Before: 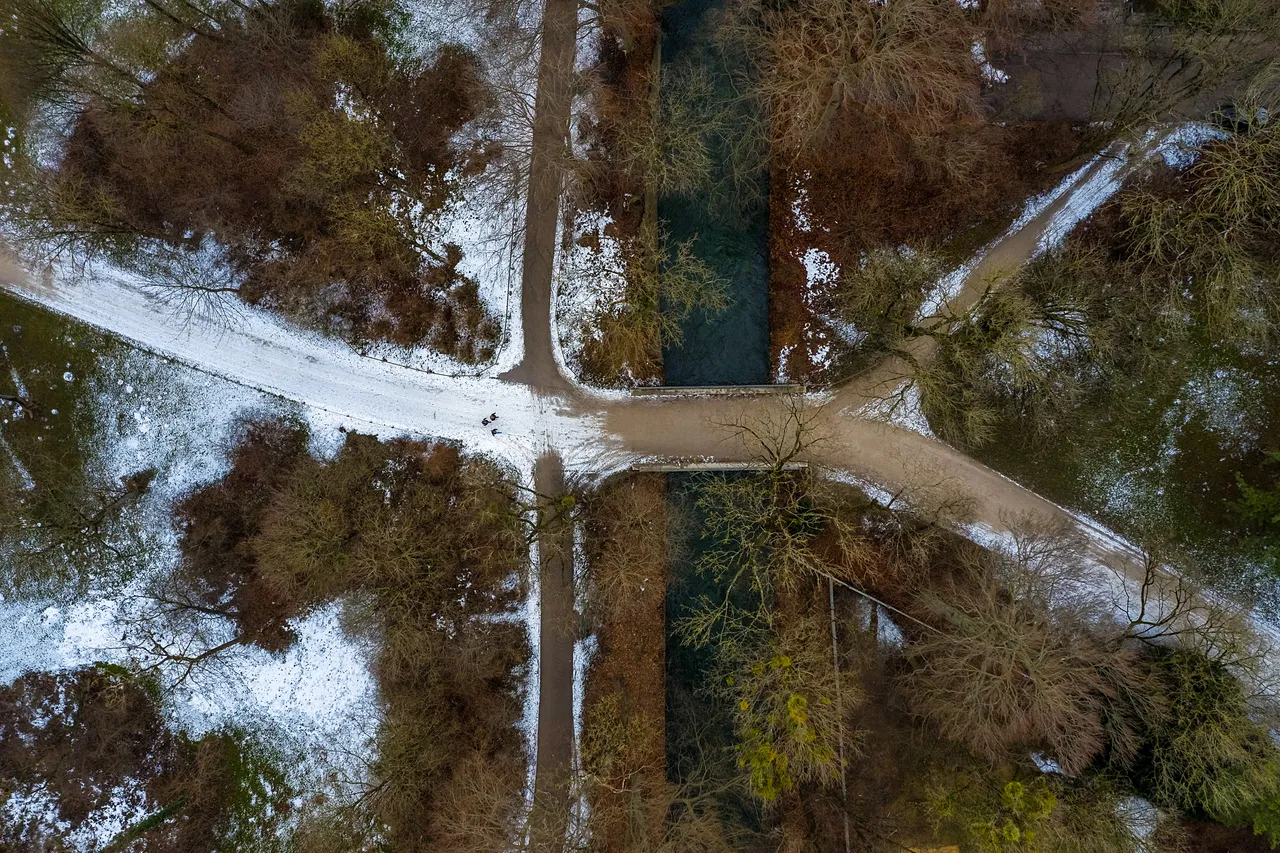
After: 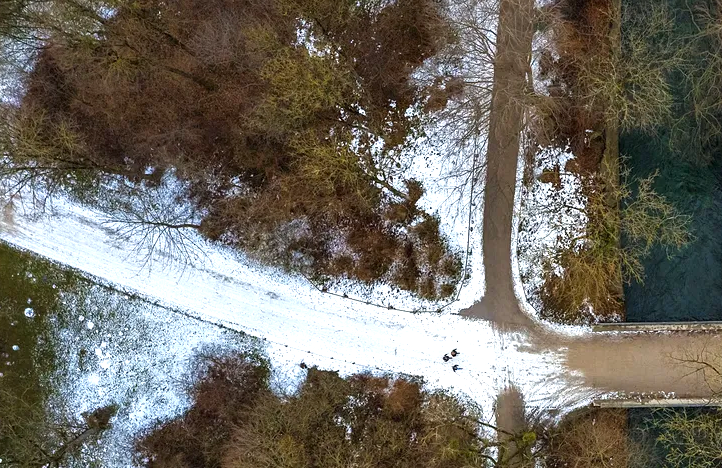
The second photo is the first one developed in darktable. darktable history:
exposure: exposure 0.667 EV, compensate exposure bias true, compensate highlight preservation false
crop and rotate: left 3.059%, top 7.577%, right 40.479%, bottom 37.513%
